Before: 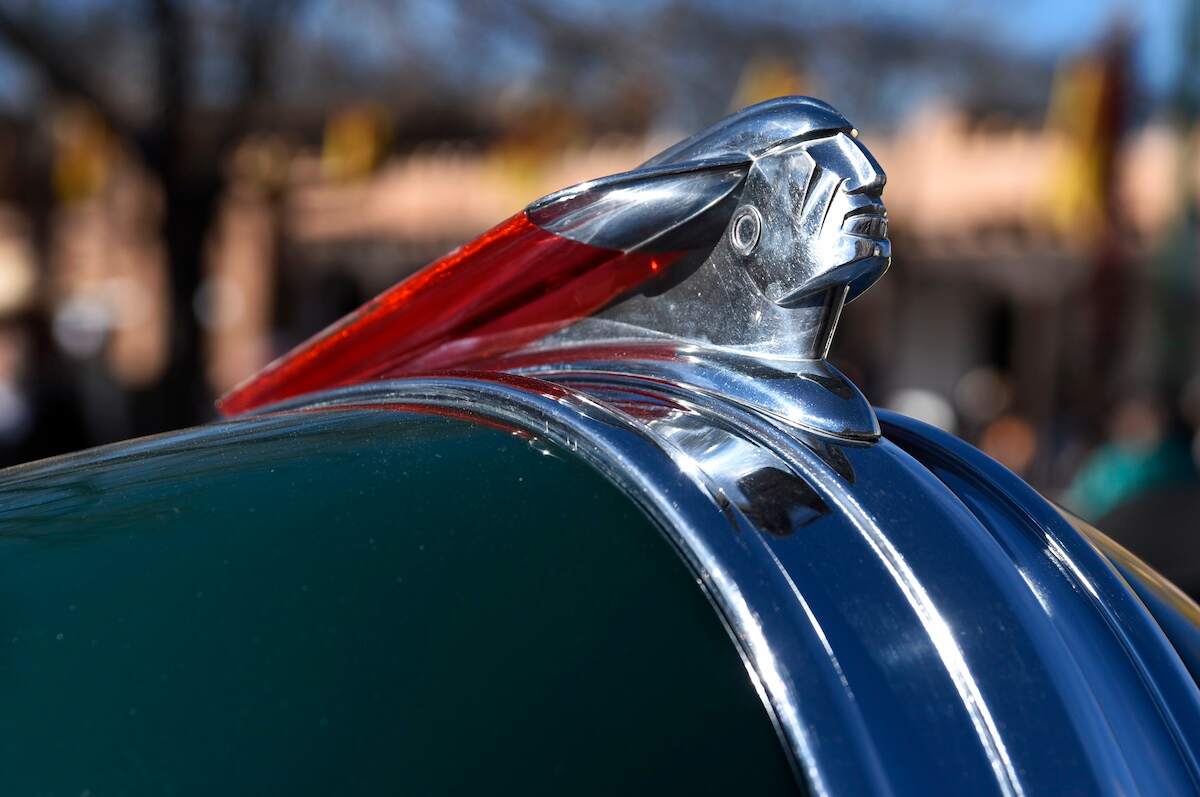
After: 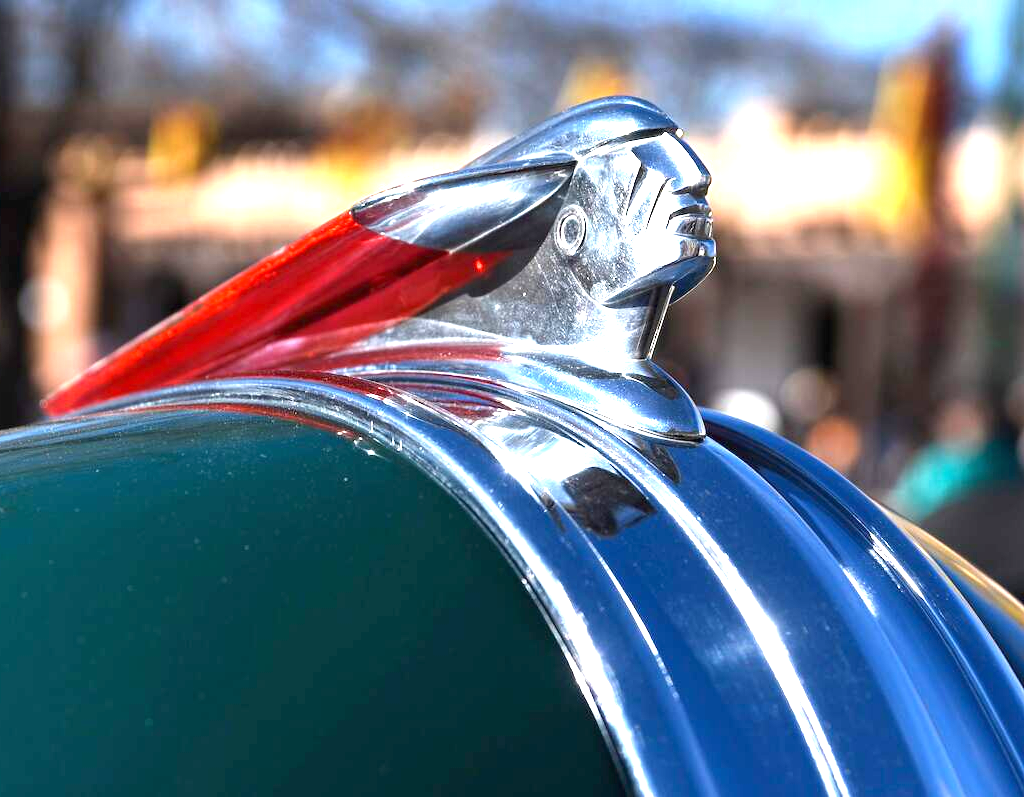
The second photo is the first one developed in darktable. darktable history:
exposure: black level correction 0, exposure 1.62 EV, compensate exposure bias true, compensate highlight preservation false
crop and rotate: left 14.648%
